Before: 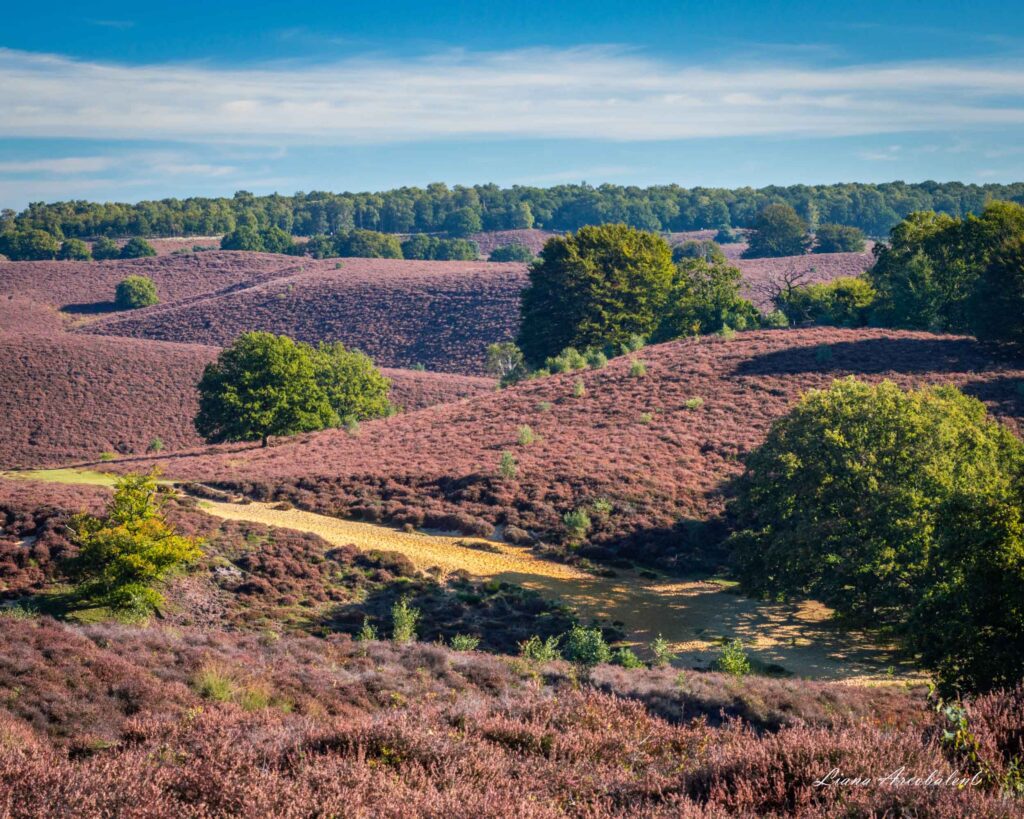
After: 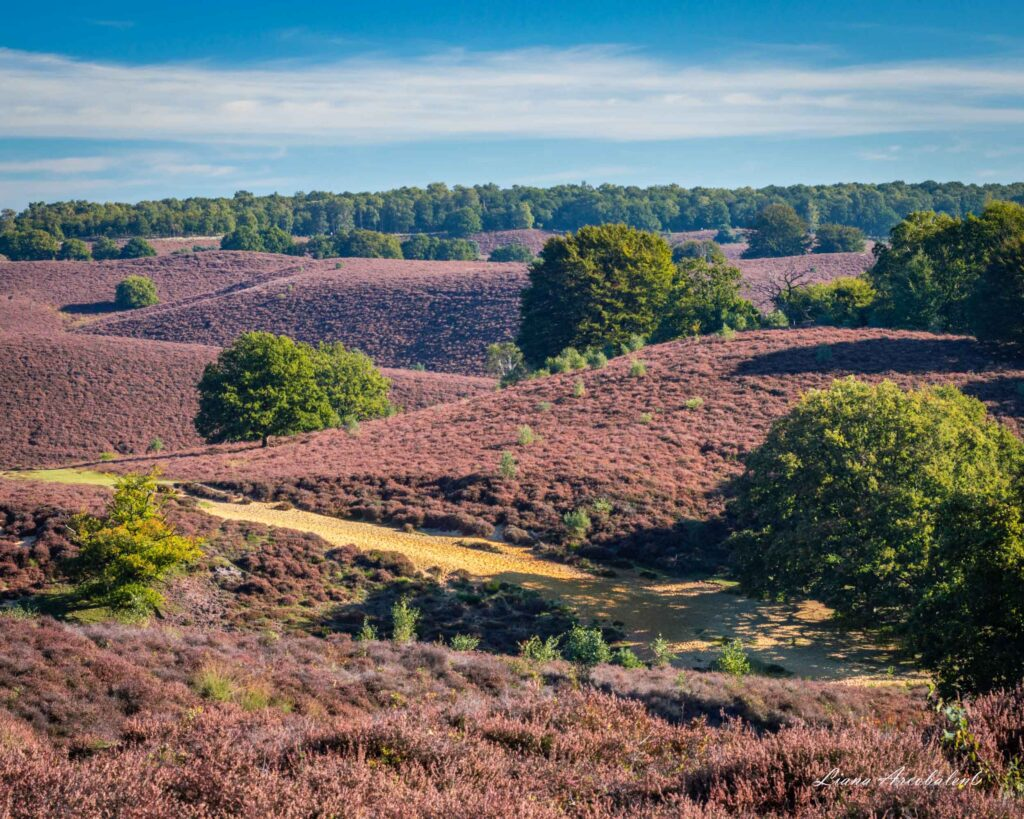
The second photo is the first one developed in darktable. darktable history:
shadows and highlights: radius 267.51, soften with gaussian
